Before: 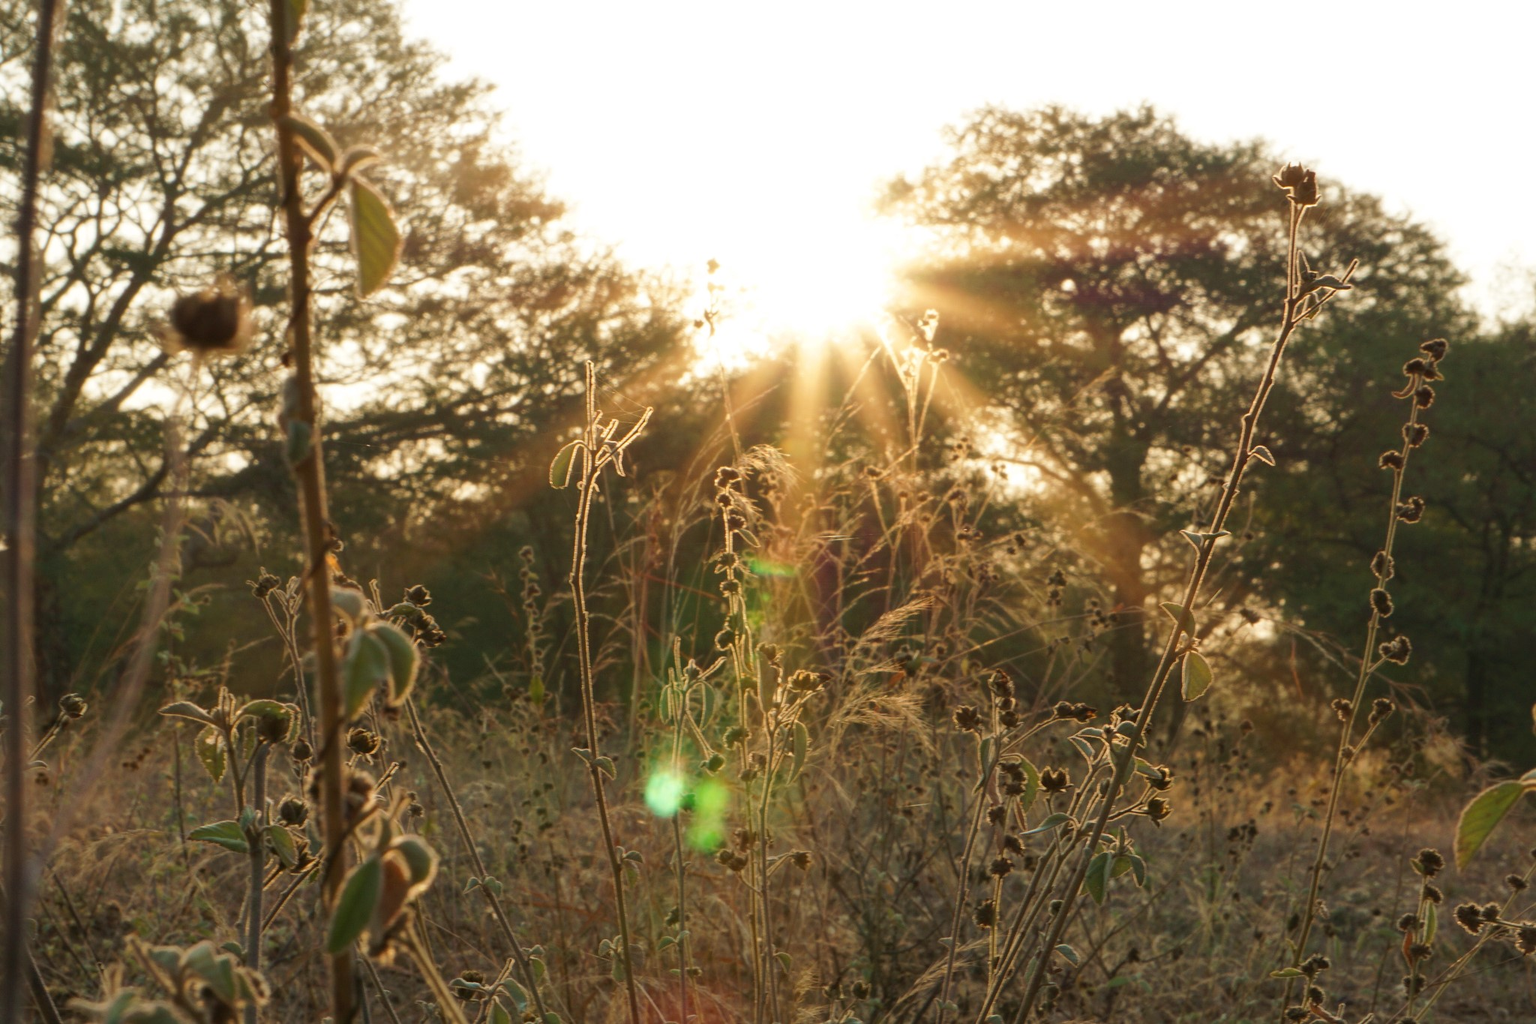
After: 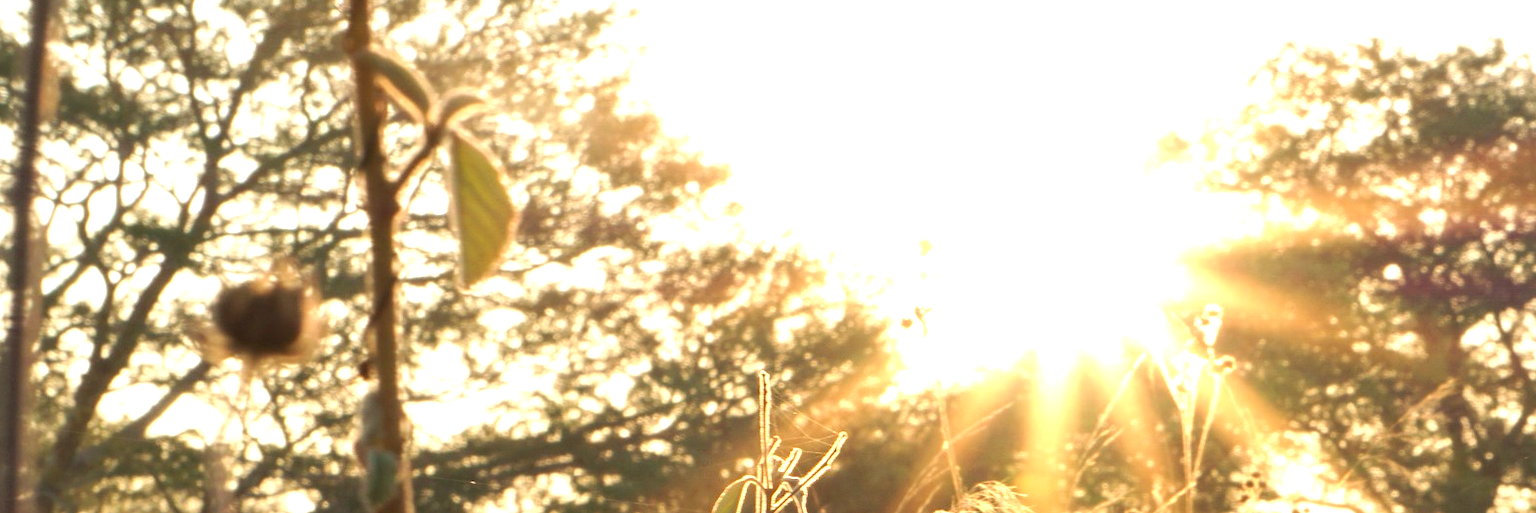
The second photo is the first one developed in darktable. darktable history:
exposure: black level correction 0, exposure 0.952 EV, compensate highlight preservation false
crop: left 0.563%, top 7.632%, right 23.275%, bottom 54.143%
